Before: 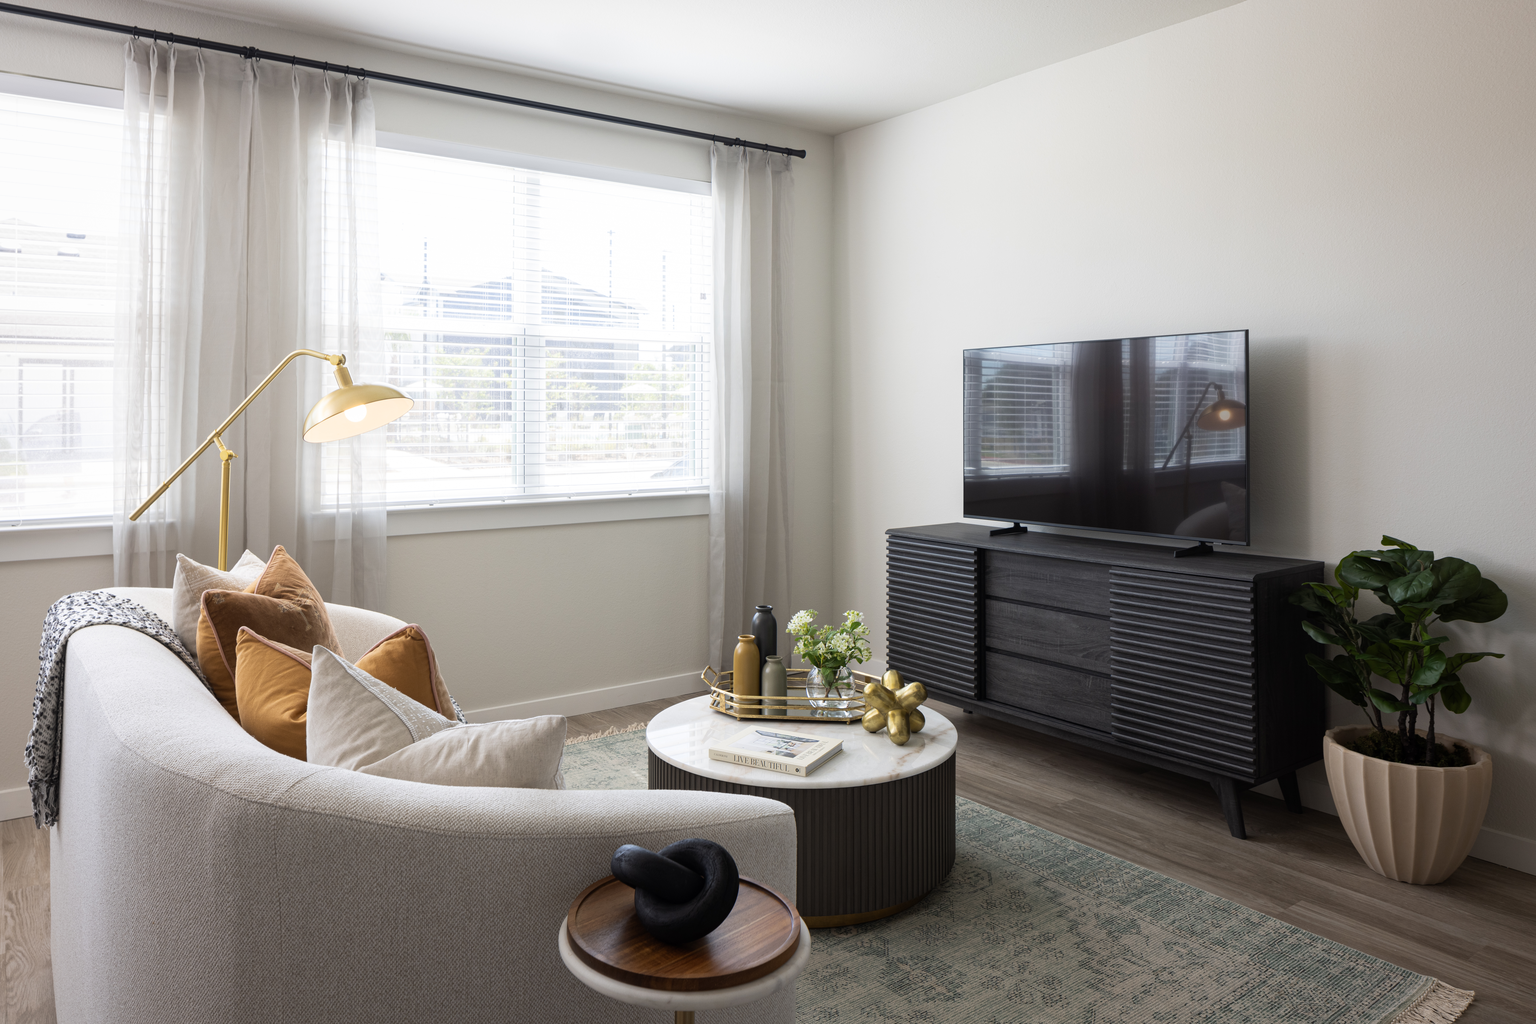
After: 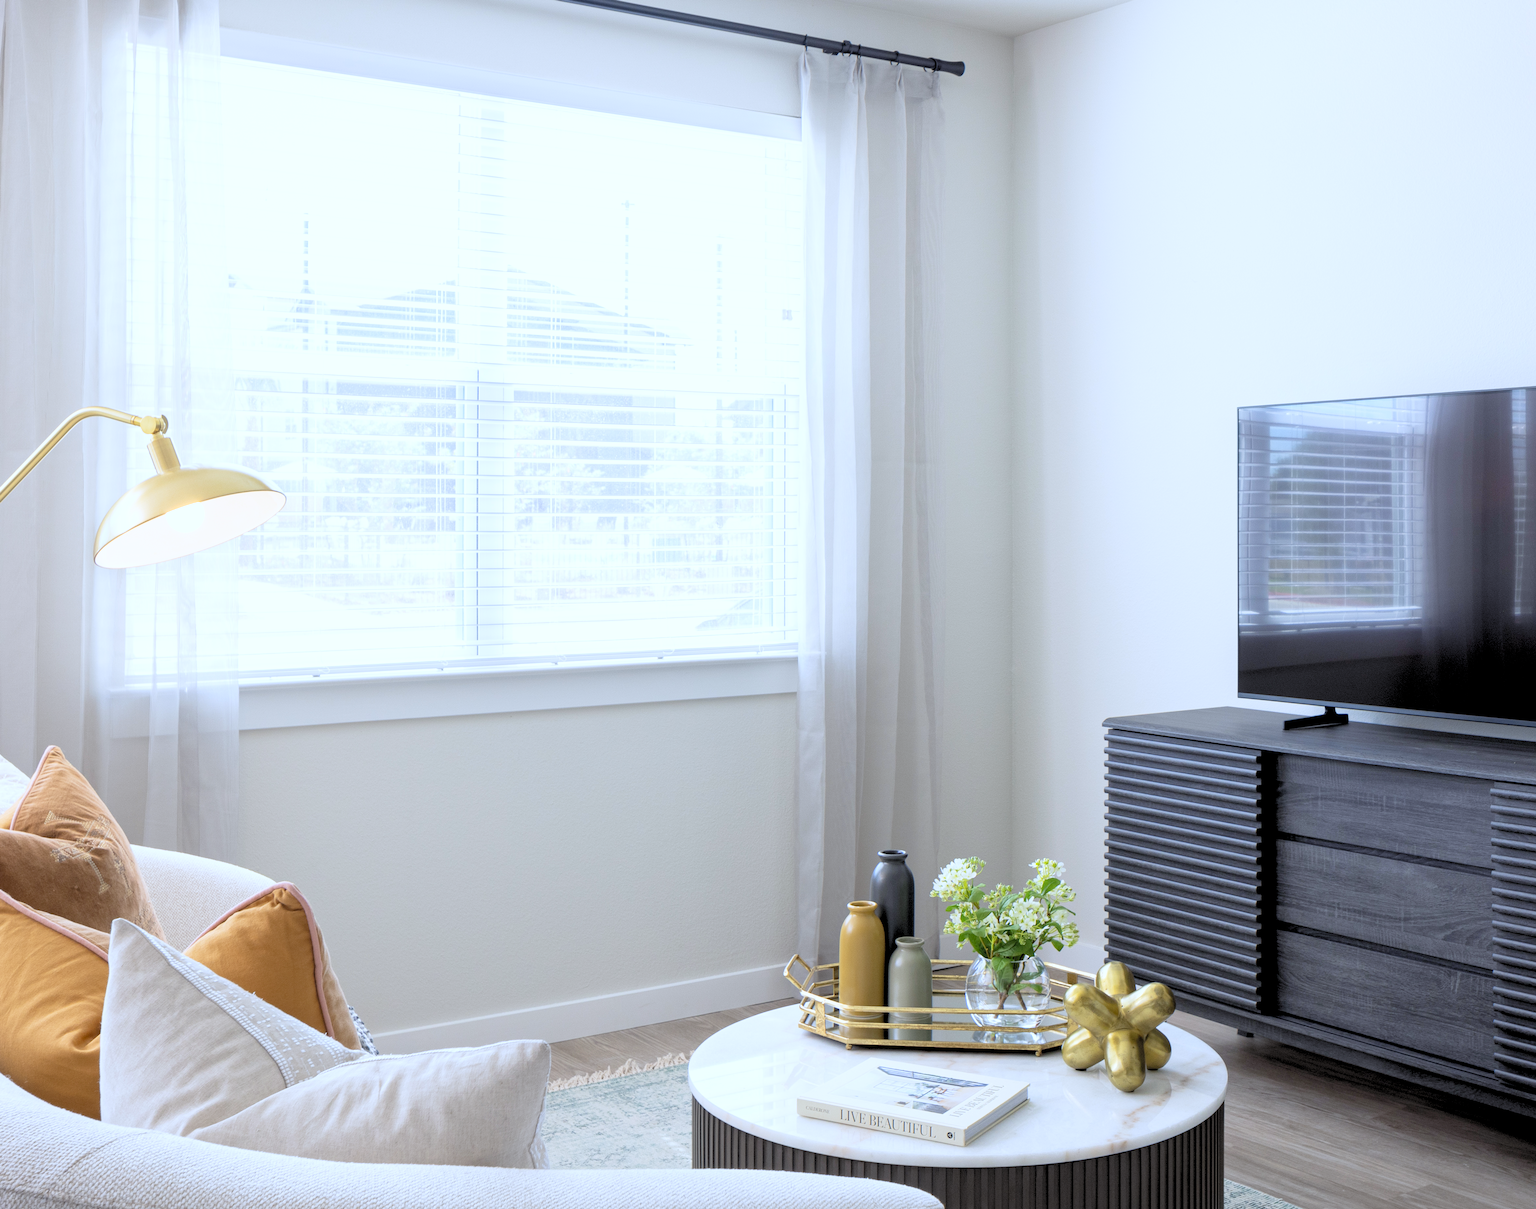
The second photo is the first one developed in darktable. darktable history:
crop: left 16.202%, top 11.208%, right 26.045%, bottom 20.557%
white balance: red 0.931, blue 1.11
levels: levels [0.072, 0.414, 0.976]
